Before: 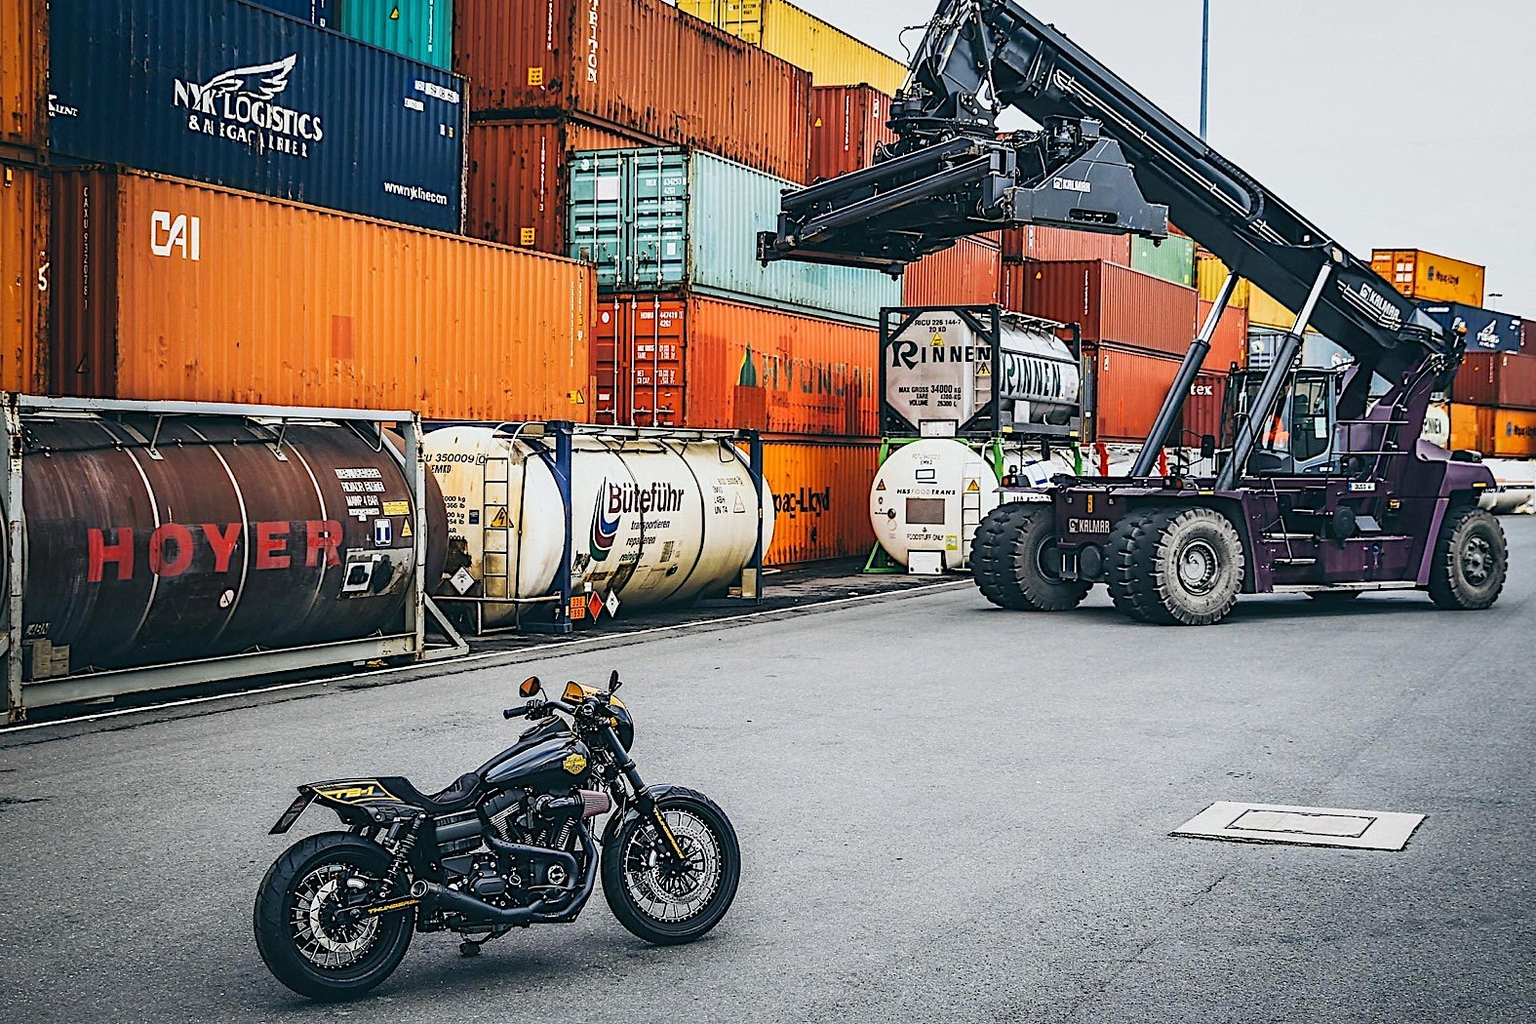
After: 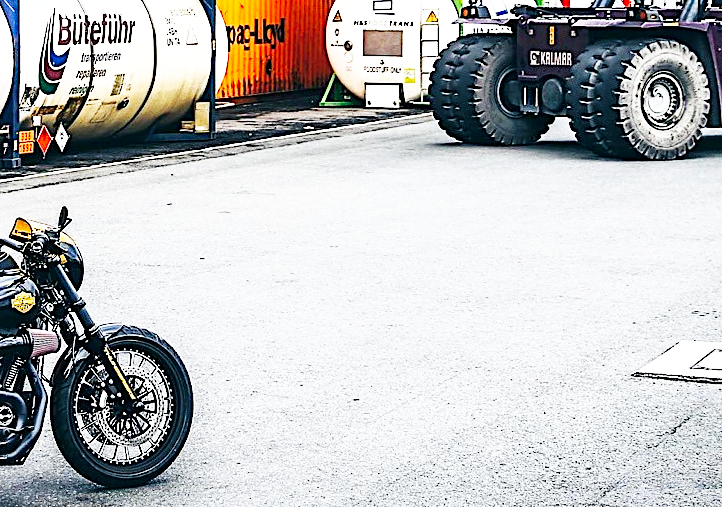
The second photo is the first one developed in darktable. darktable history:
crop: left 35.976%, top 45.819%, right 18.162%, bottom 5.807%
base curve: curves: ch0 [(0, 0) (0.007, 0.004) (0.027, 0.03) (0.046, 0.07) (0.207, 0.54) (0.442, 0.872) (0.673, 0.972) (1, 1)], preserve colors none
local contrast: mode bilateral grid, contrast 20, coarseness 50, detail 140%, midtone range 0.2
white balance: emerald 1
